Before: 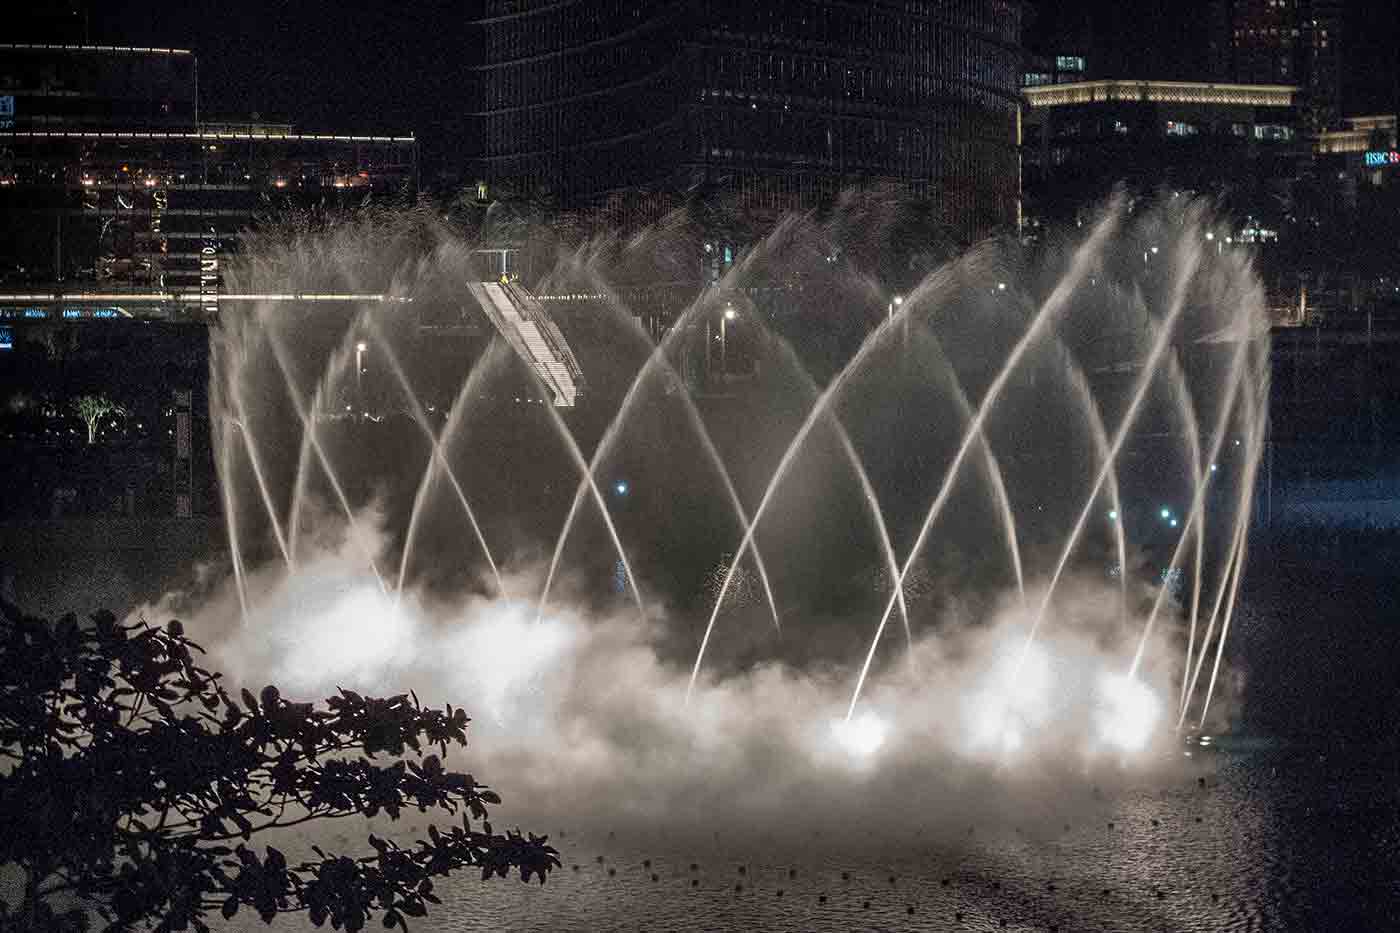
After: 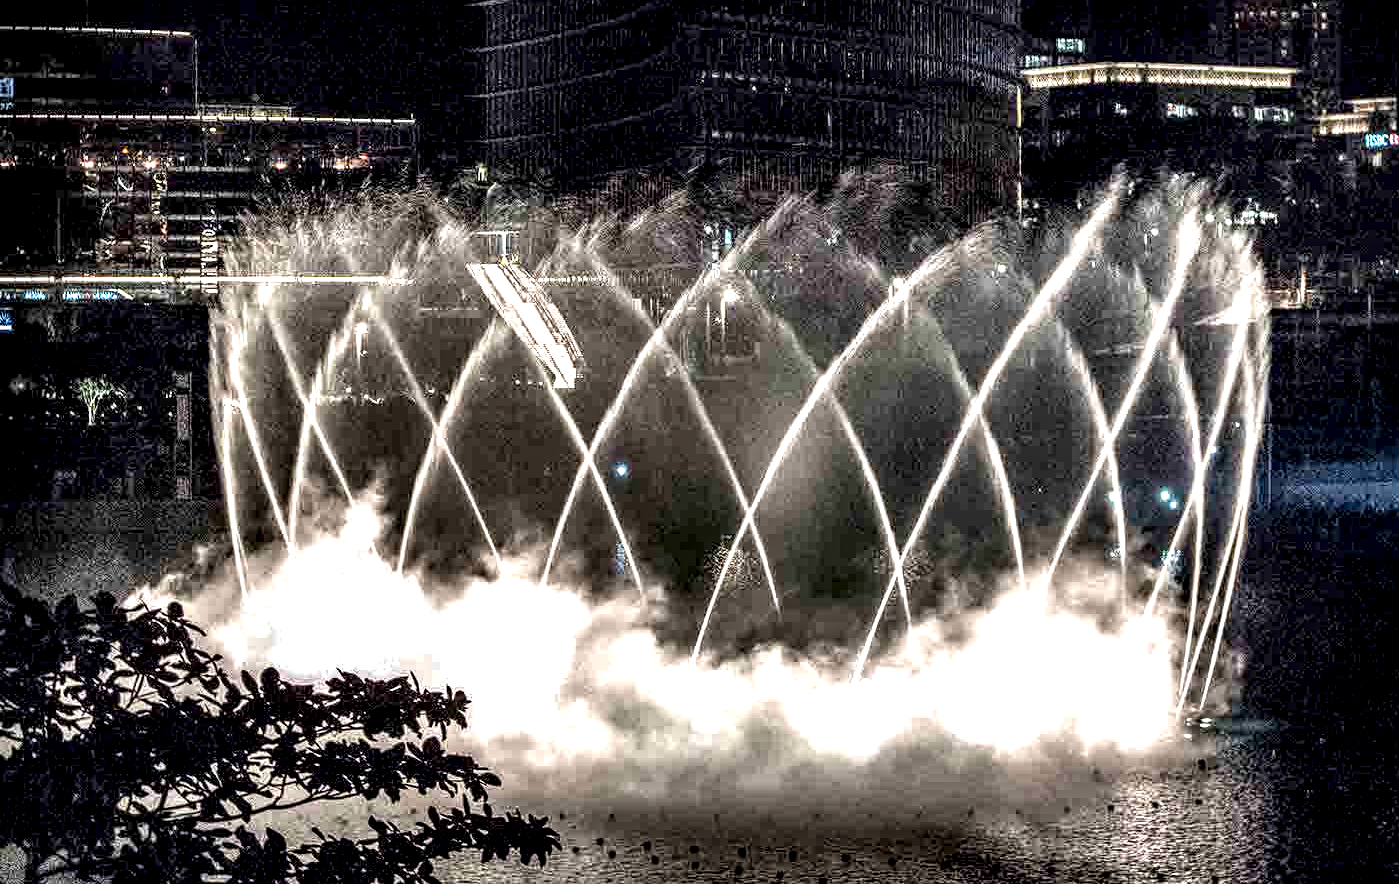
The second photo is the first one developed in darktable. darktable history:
exposure: black level correction 0.001, exposure 0.963 EV, compensate exposure bias true, compensate highlight preservation false
local contrast: shadows 181%, detail 225%
crop and rotate: top 1.977%, bottom 3.194%
haze removal: compatibility mode true, adaptive false
